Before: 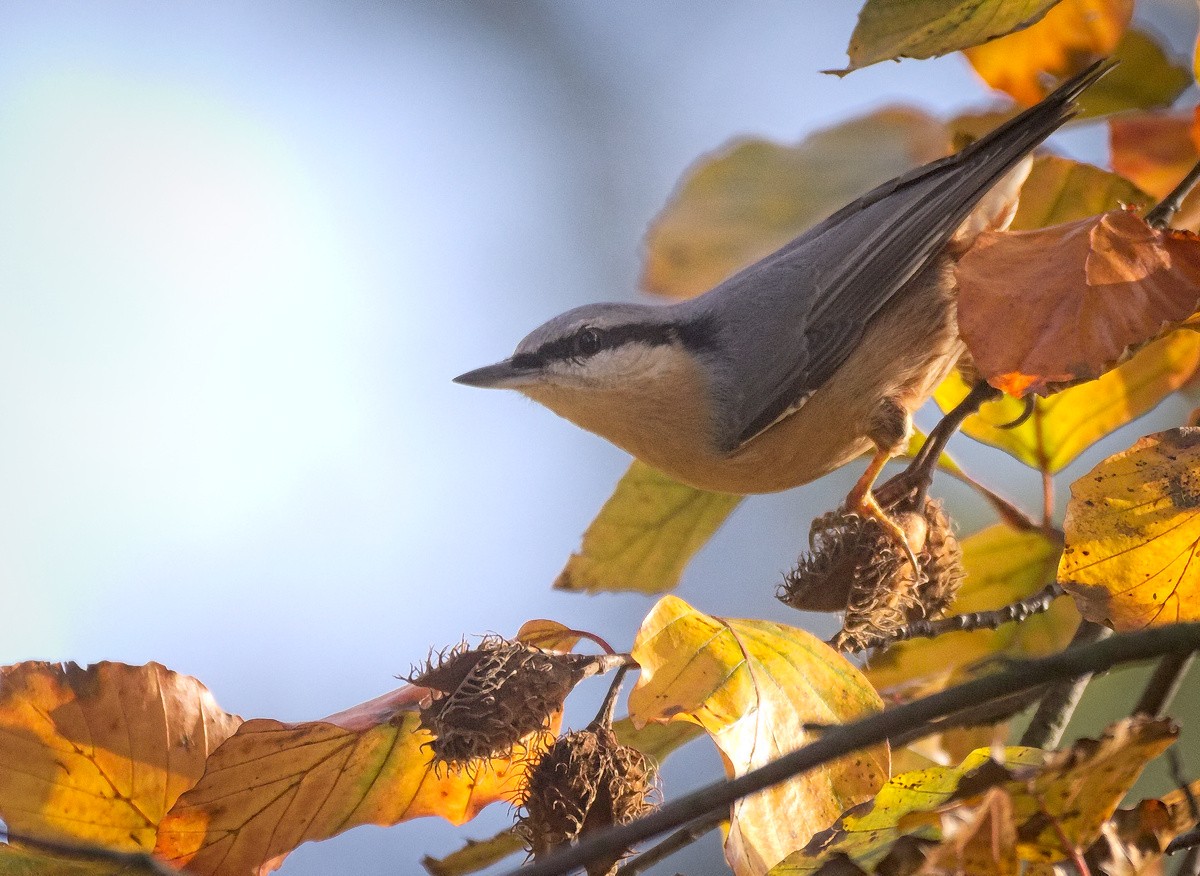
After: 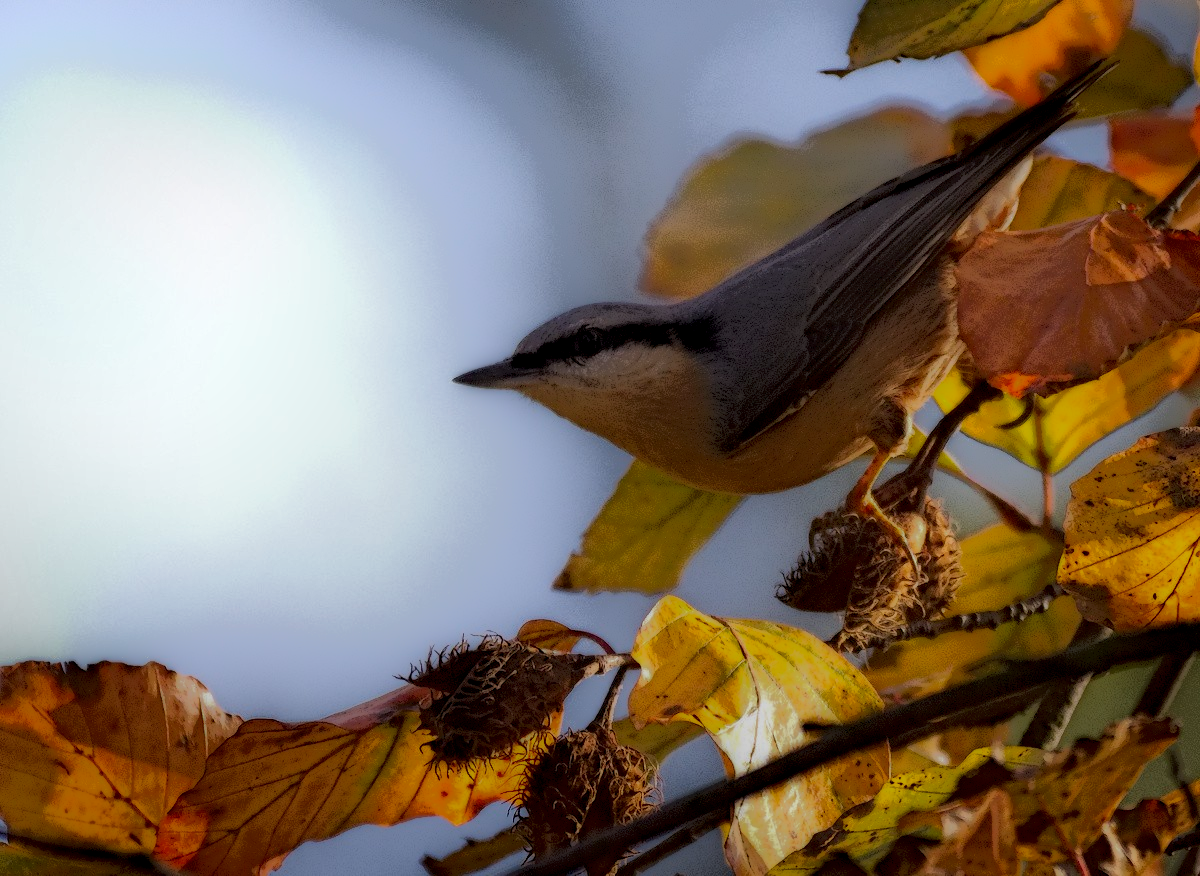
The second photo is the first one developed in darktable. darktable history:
local contrast: highlights 0%, shadows 198%, detail 164%, midtone range 0.003
shadows and highlights: shadows -71.7, highlights 34.27, soften with gaussian
